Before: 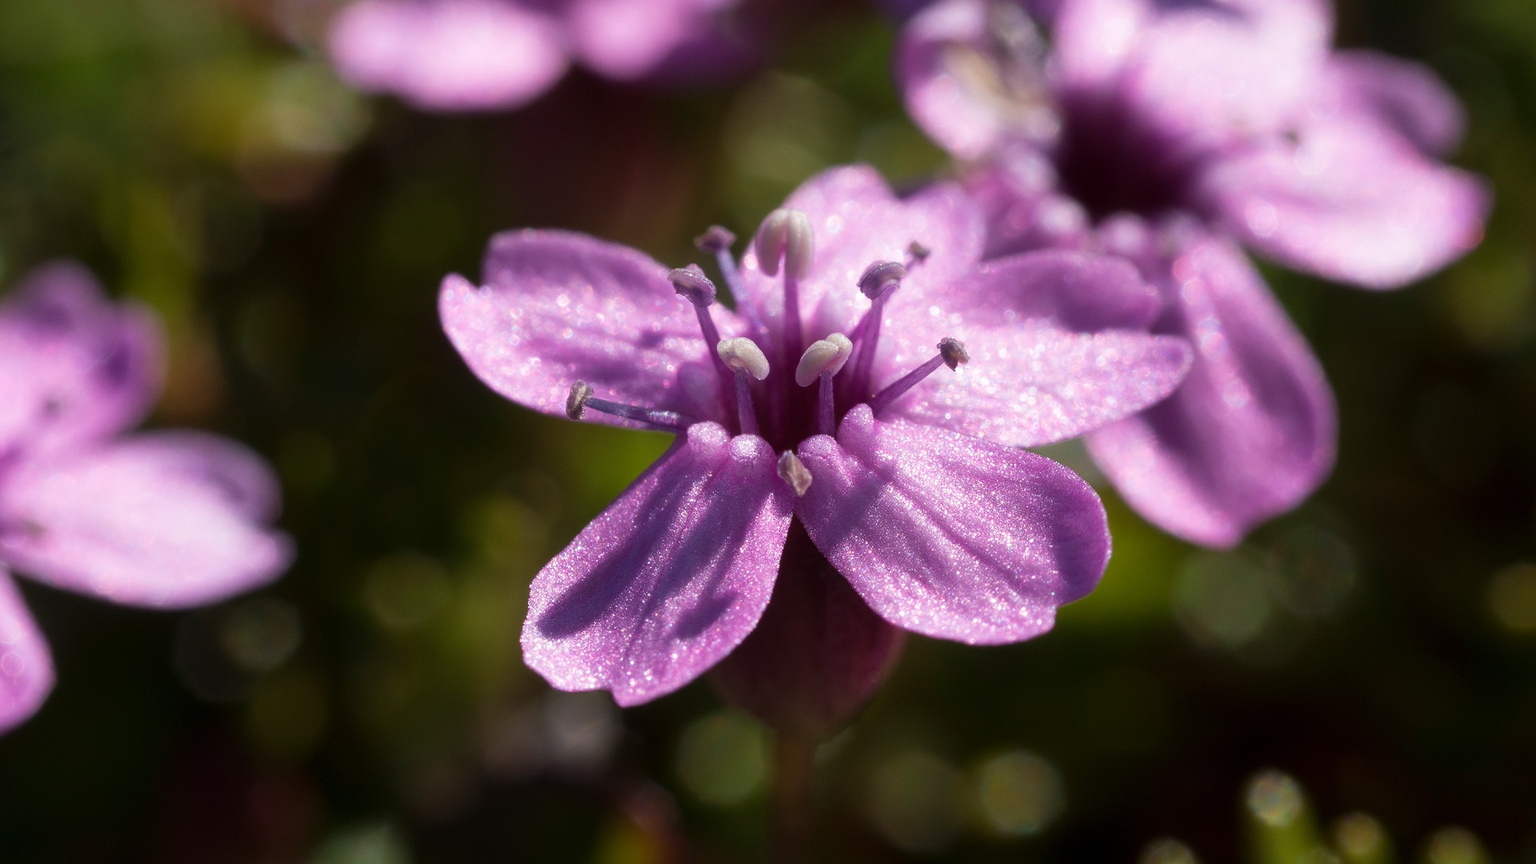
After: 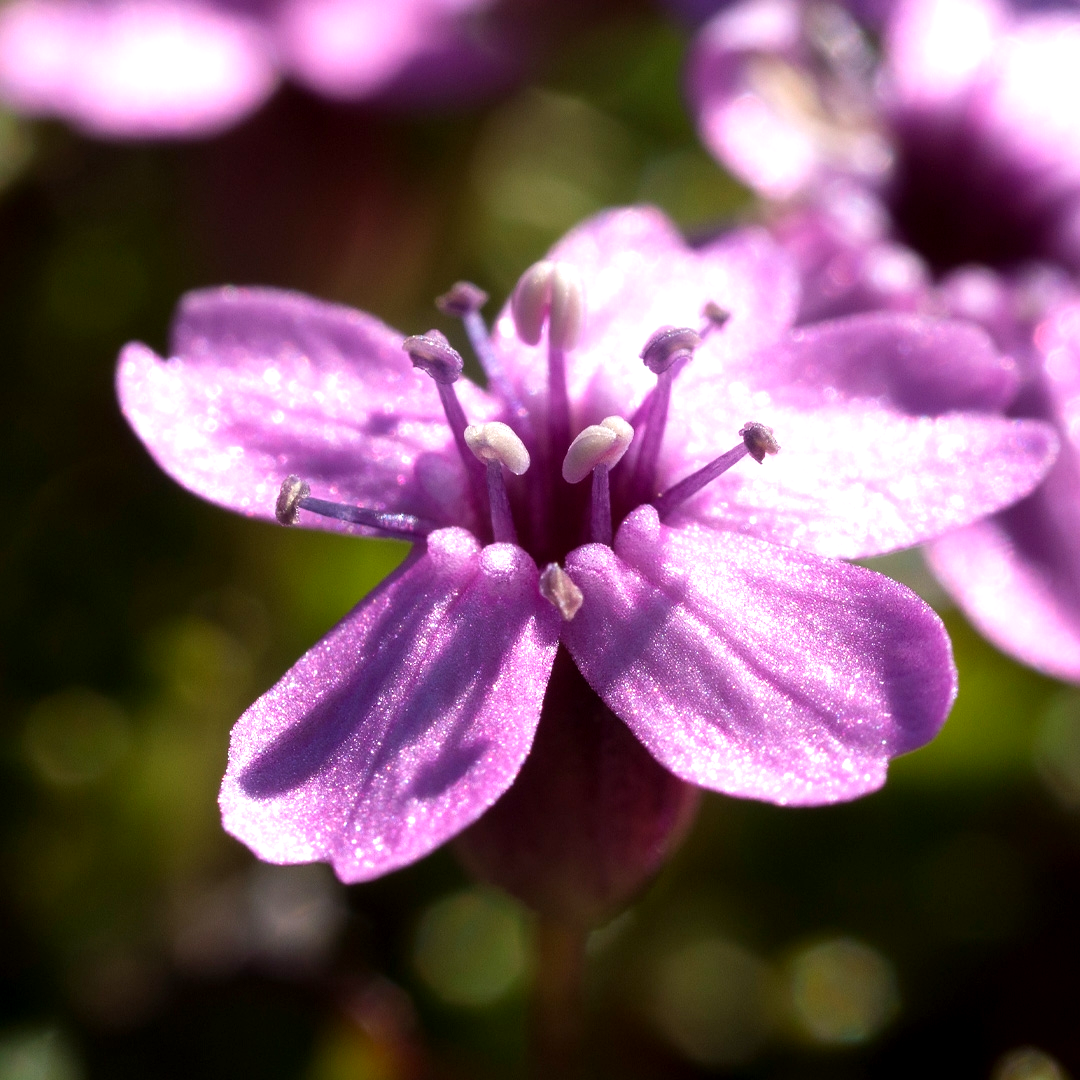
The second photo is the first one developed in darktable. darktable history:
crop and rotate: left 22.516%, right 21.234%
exposure: black level correction 0.031, exposure 0.304 EV
